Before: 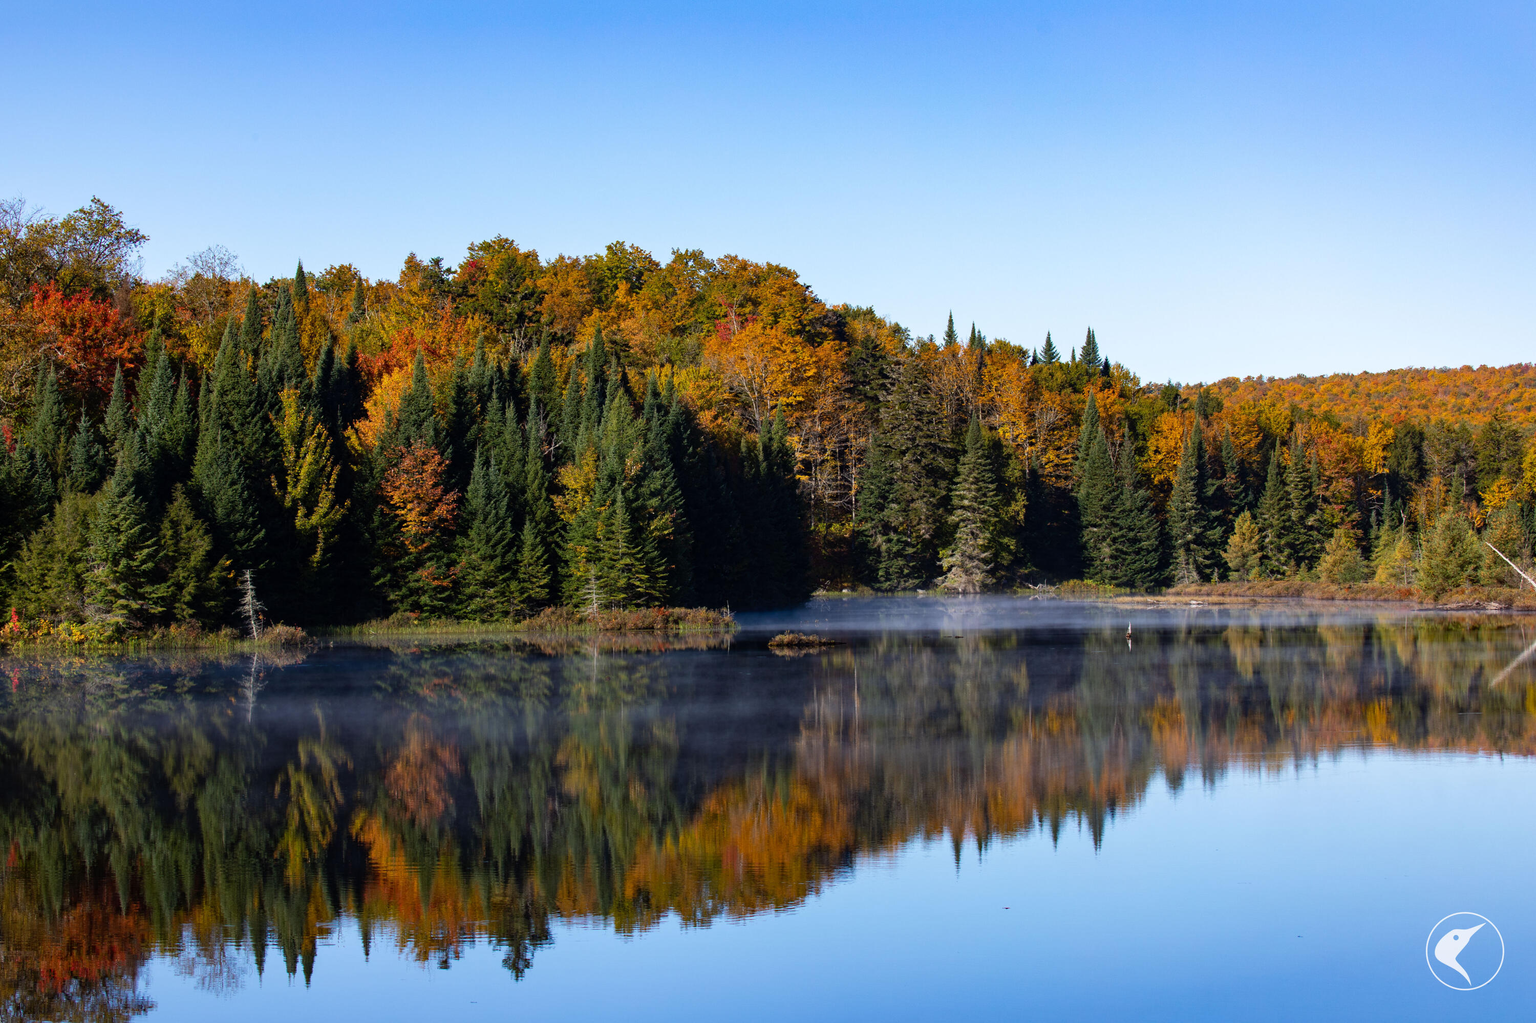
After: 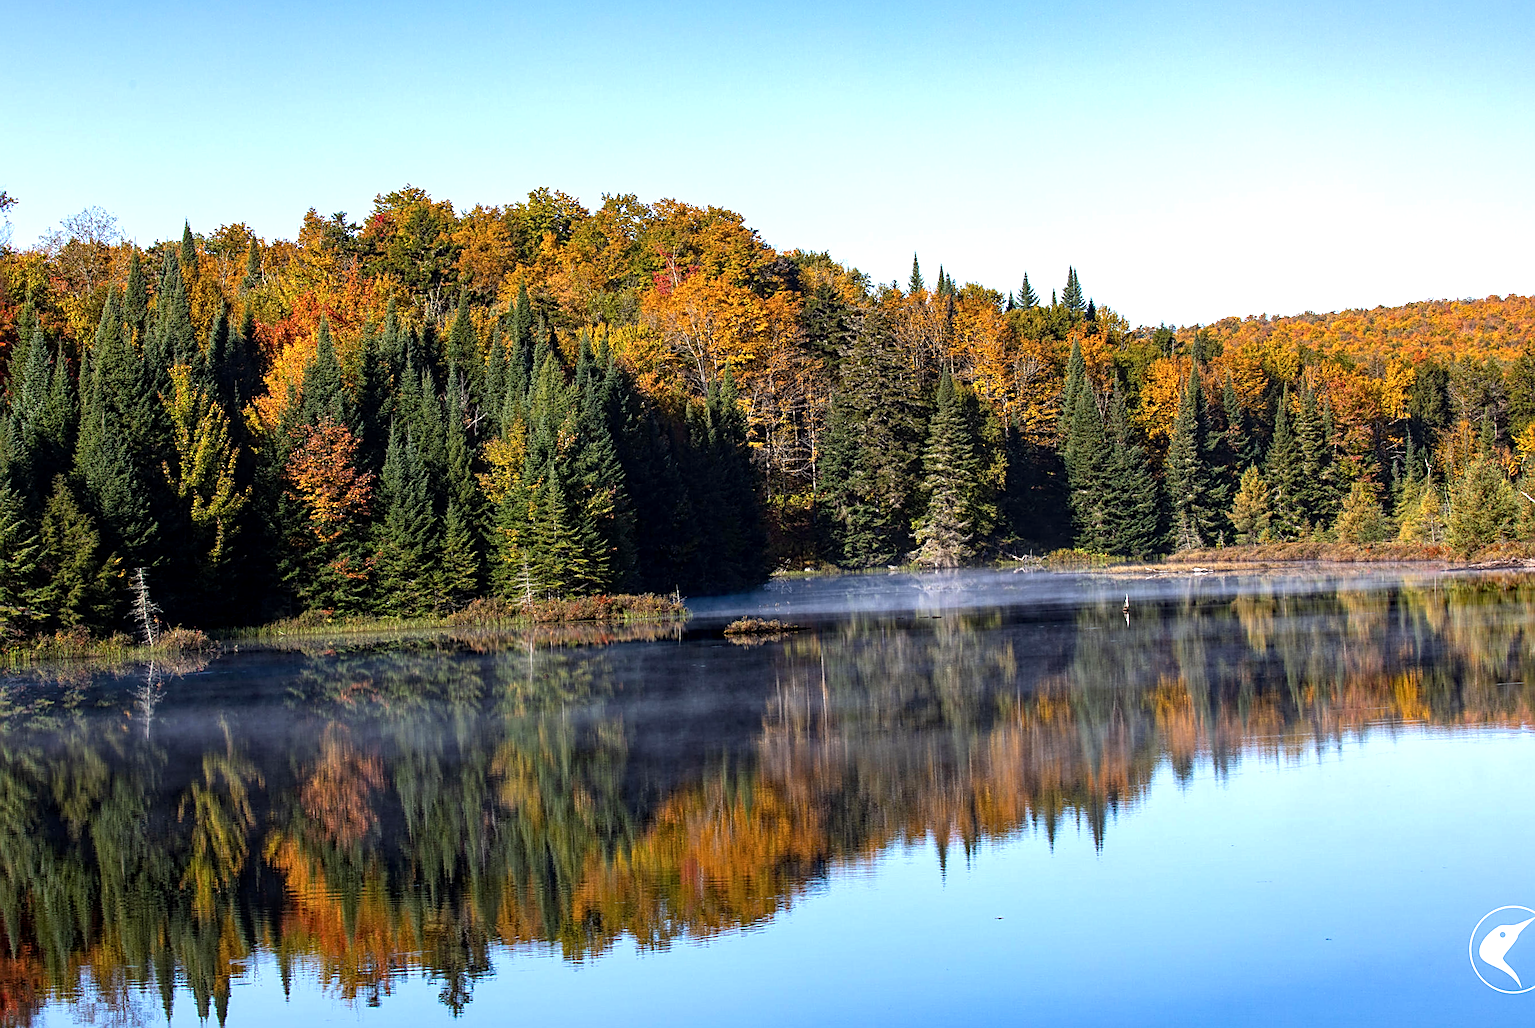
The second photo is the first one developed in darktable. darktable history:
exposure: black level correction 0, exposure 0.499 EV, compensate highlight preservation false
crop and rotate: angle 1.88°, left 6.121%, top 5.674%
local contrast: highlights 93%, shadows 86%, detail 160%, midtone range 0.2
sharpen: radius 2.587, amount 0.701
